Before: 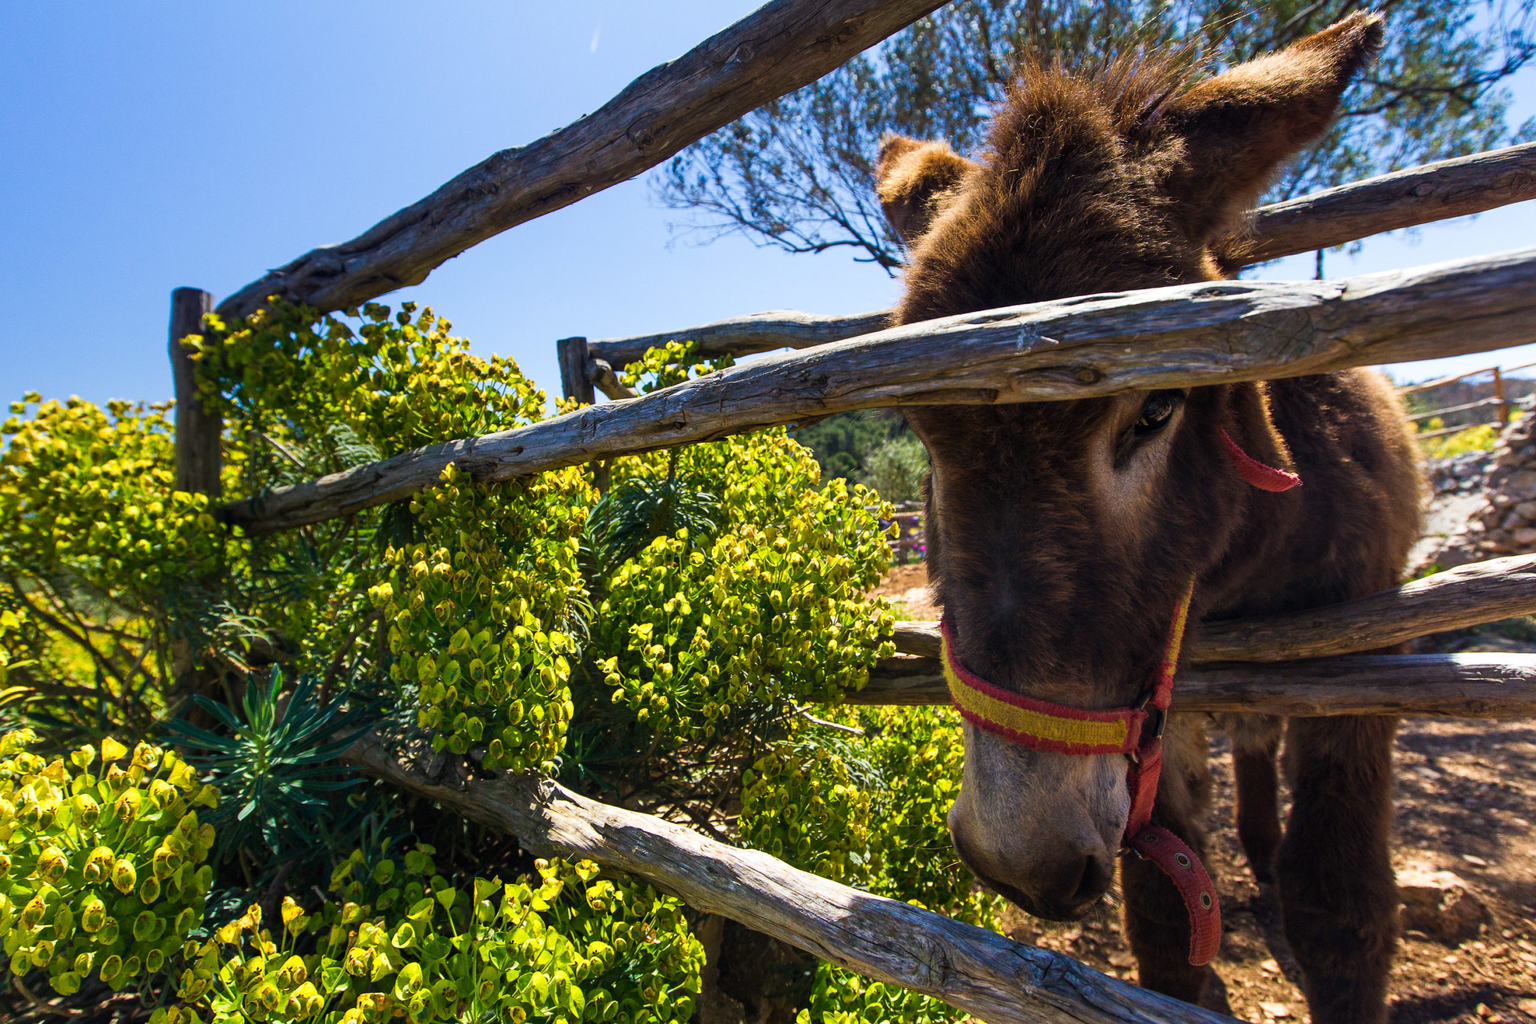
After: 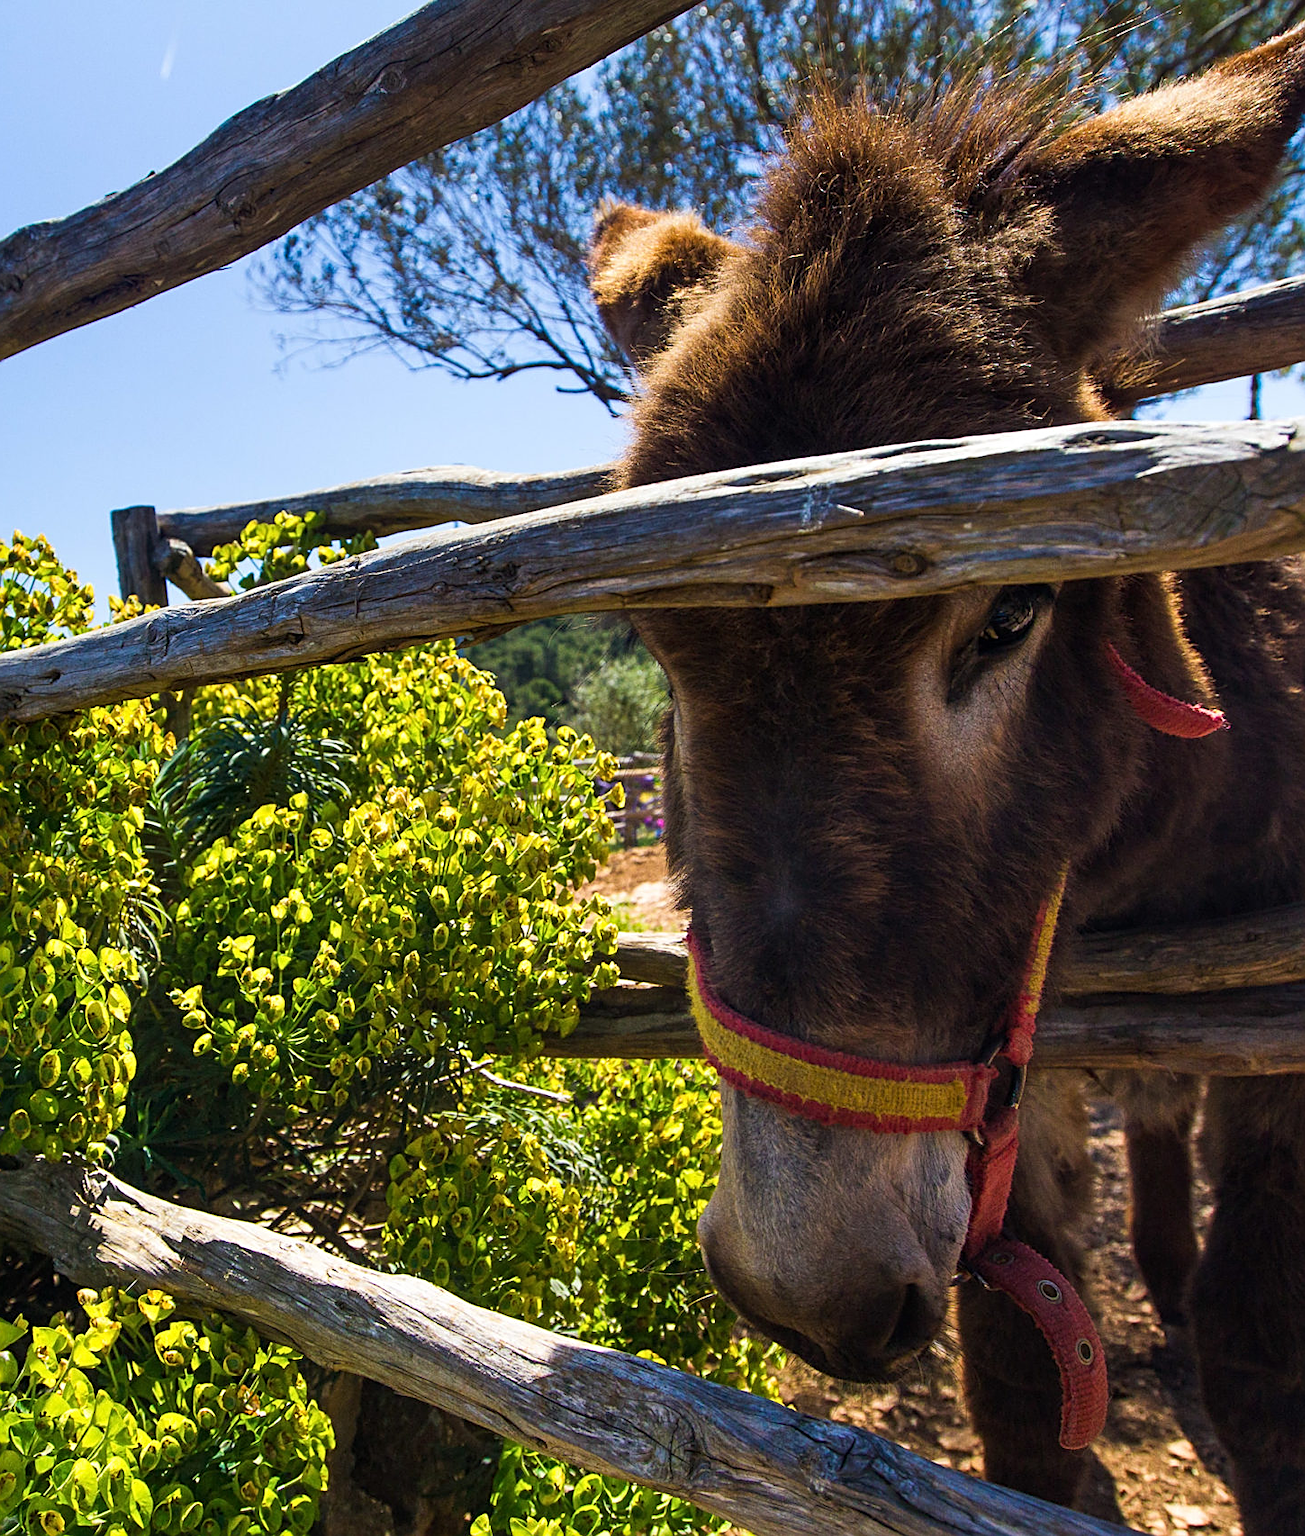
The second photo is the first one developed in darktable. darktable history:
sharpen: on, module defaults
crop: left 31.458%, top 0%, right 11.876%
